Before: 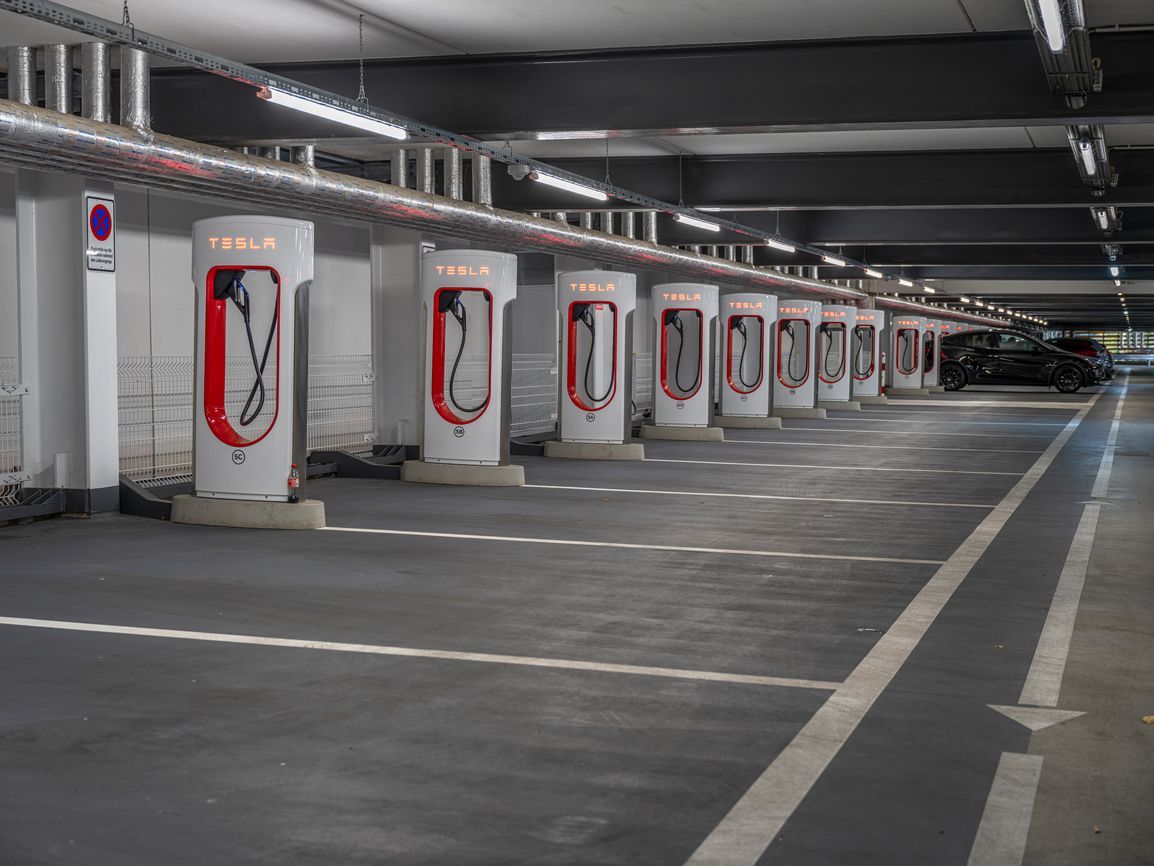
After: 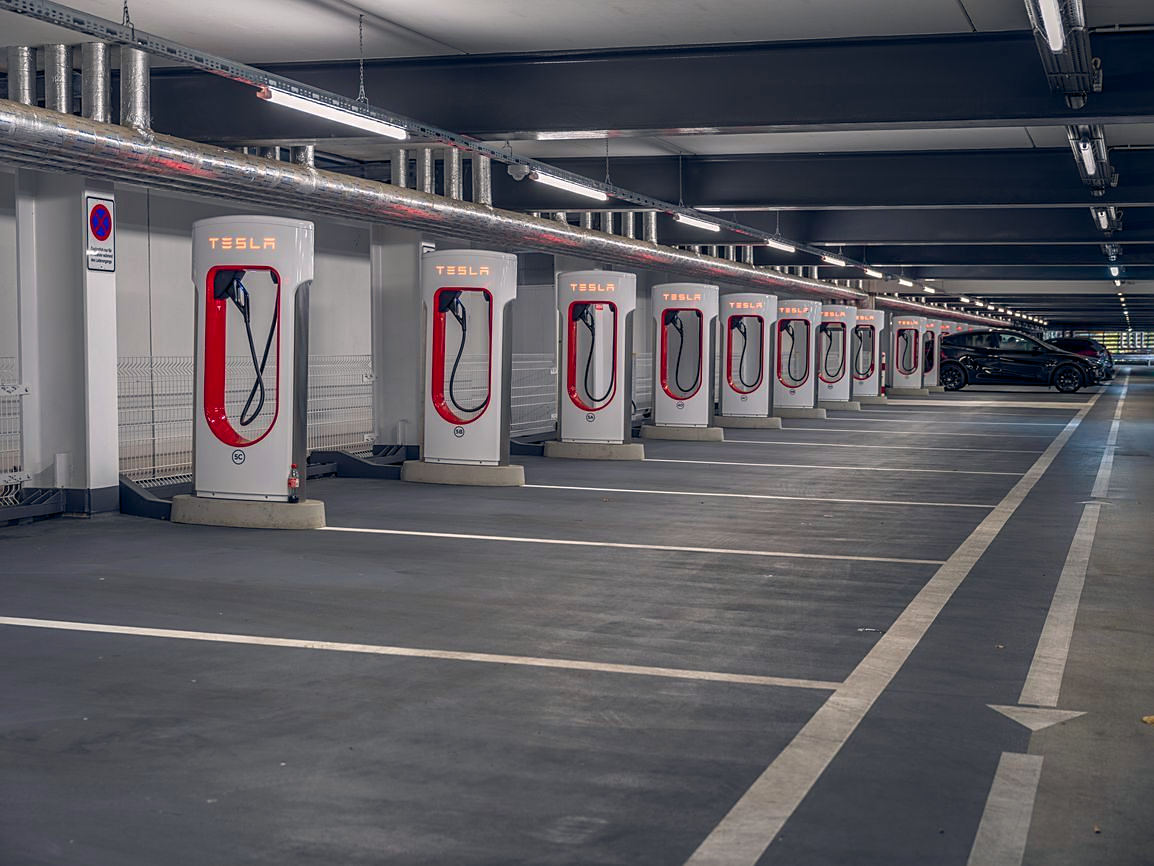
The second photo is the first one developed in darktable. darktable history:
sharpen: radius 1.864, amount 0.398, threshold 1.271
color balance rgb: shadows lift › hue 87.51°, highlights gain › chroma 1.35%, highlights gain › hue 55.1°, global offset › chroma 0.13%, global offset › hue 253.66°, perceptual saturation grading › global saturation 16.38%
